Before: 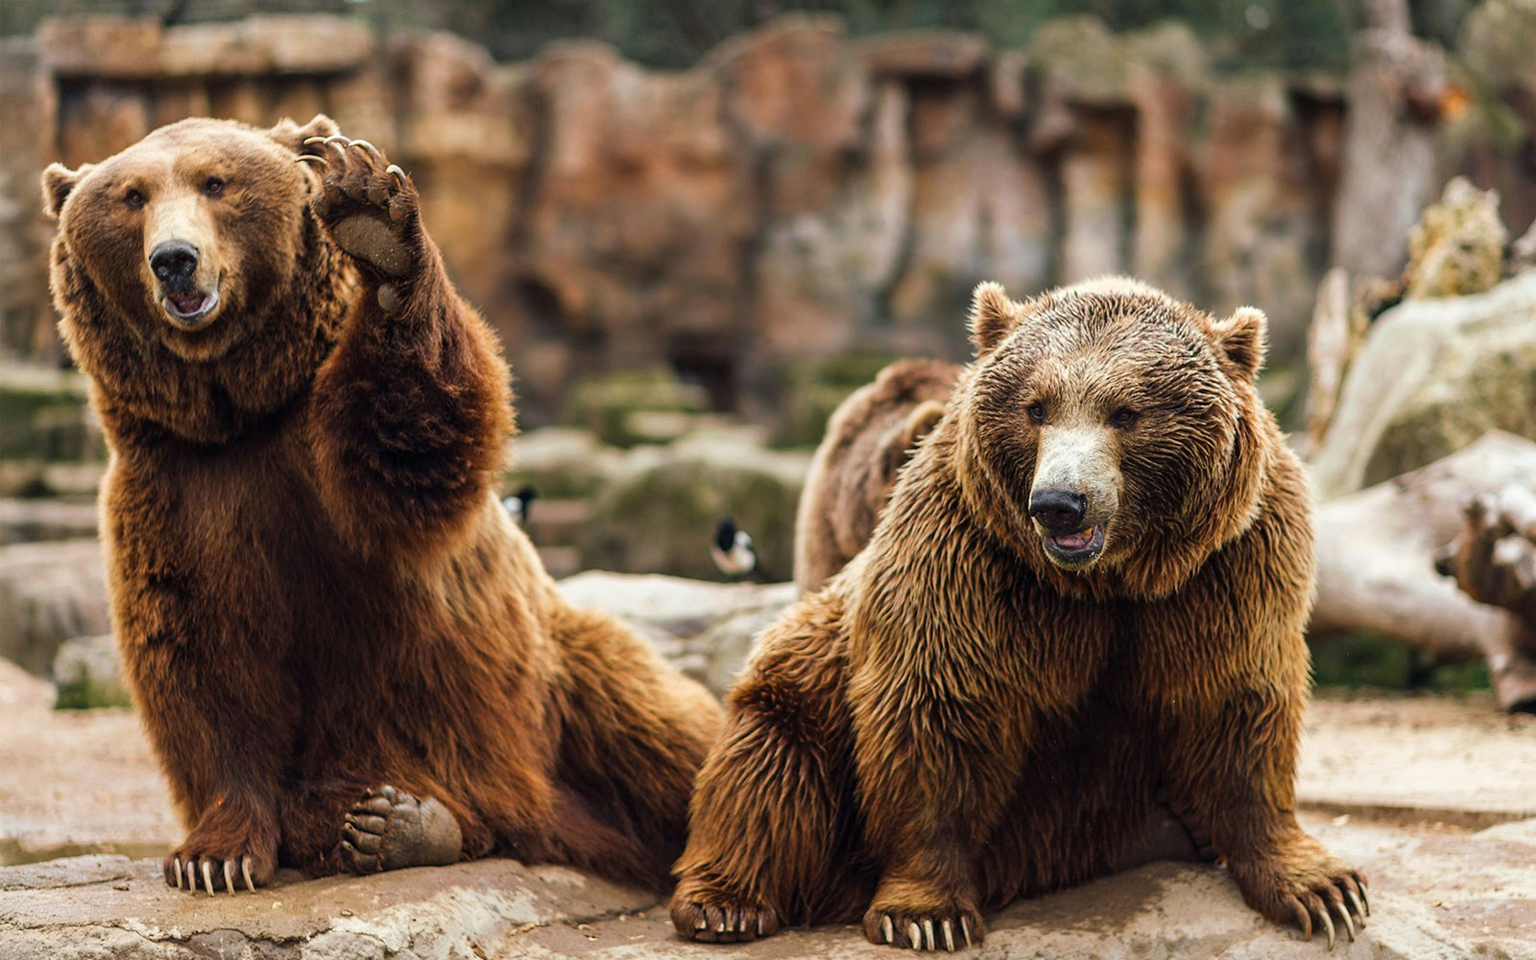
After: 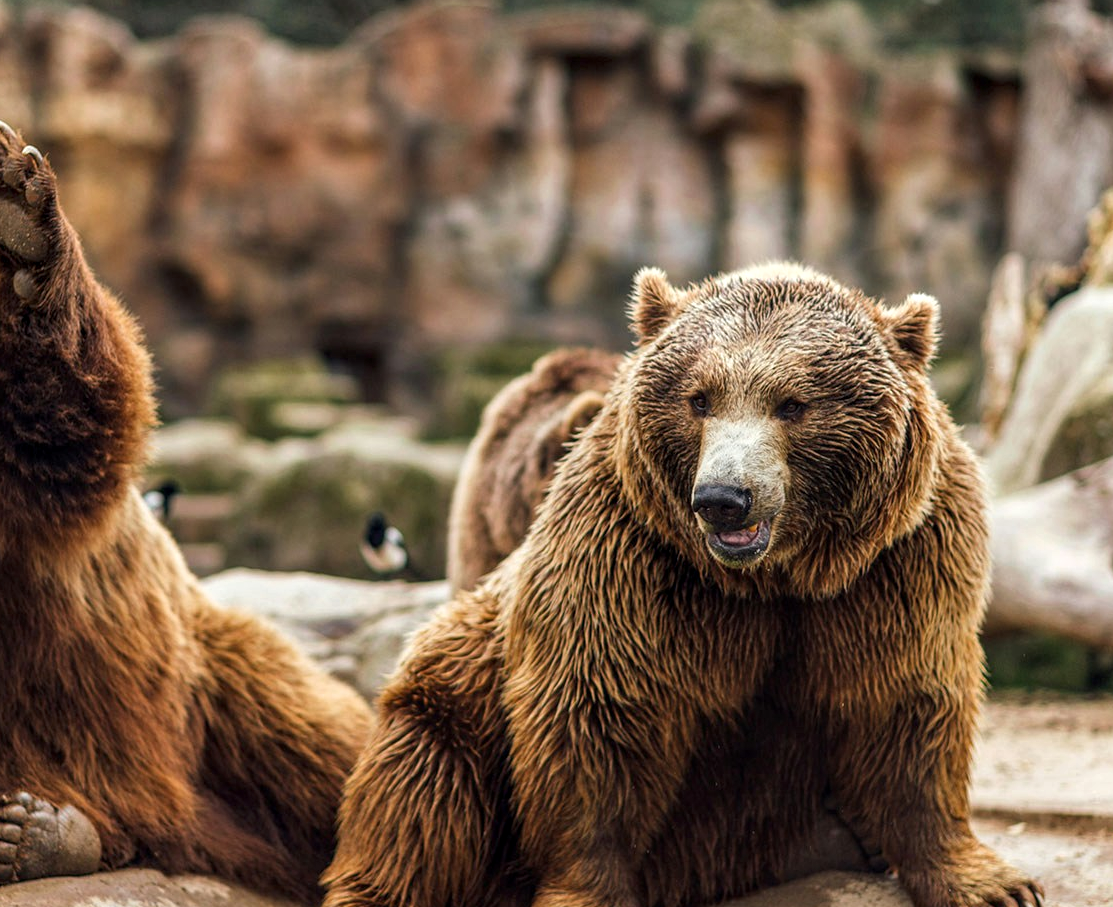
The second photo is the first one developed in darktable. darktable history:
local contrast: on, module defaults
crop and rotate: left 23.766%, top 2.696%, right 6.619%, bottom 6.534%
